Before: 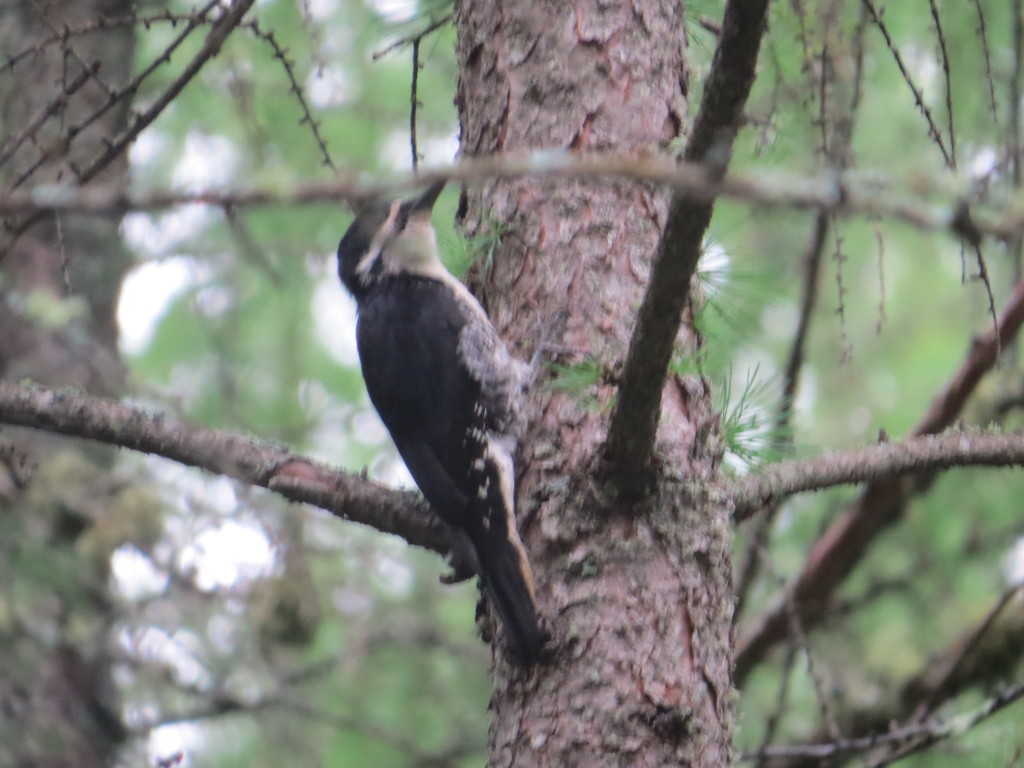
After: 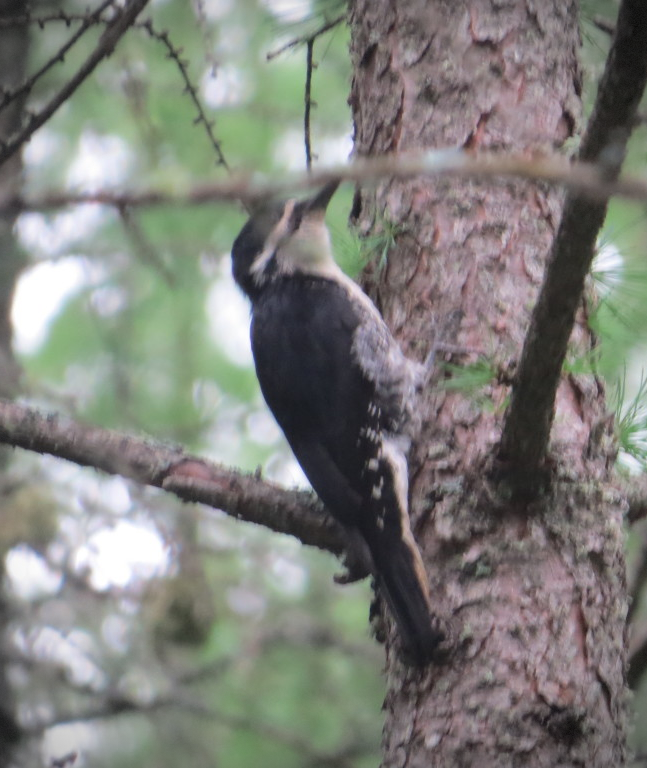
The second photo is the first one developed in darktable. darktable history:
crop: left 10.438%, right 26.367%
vignetting: dithering 8-bit output
